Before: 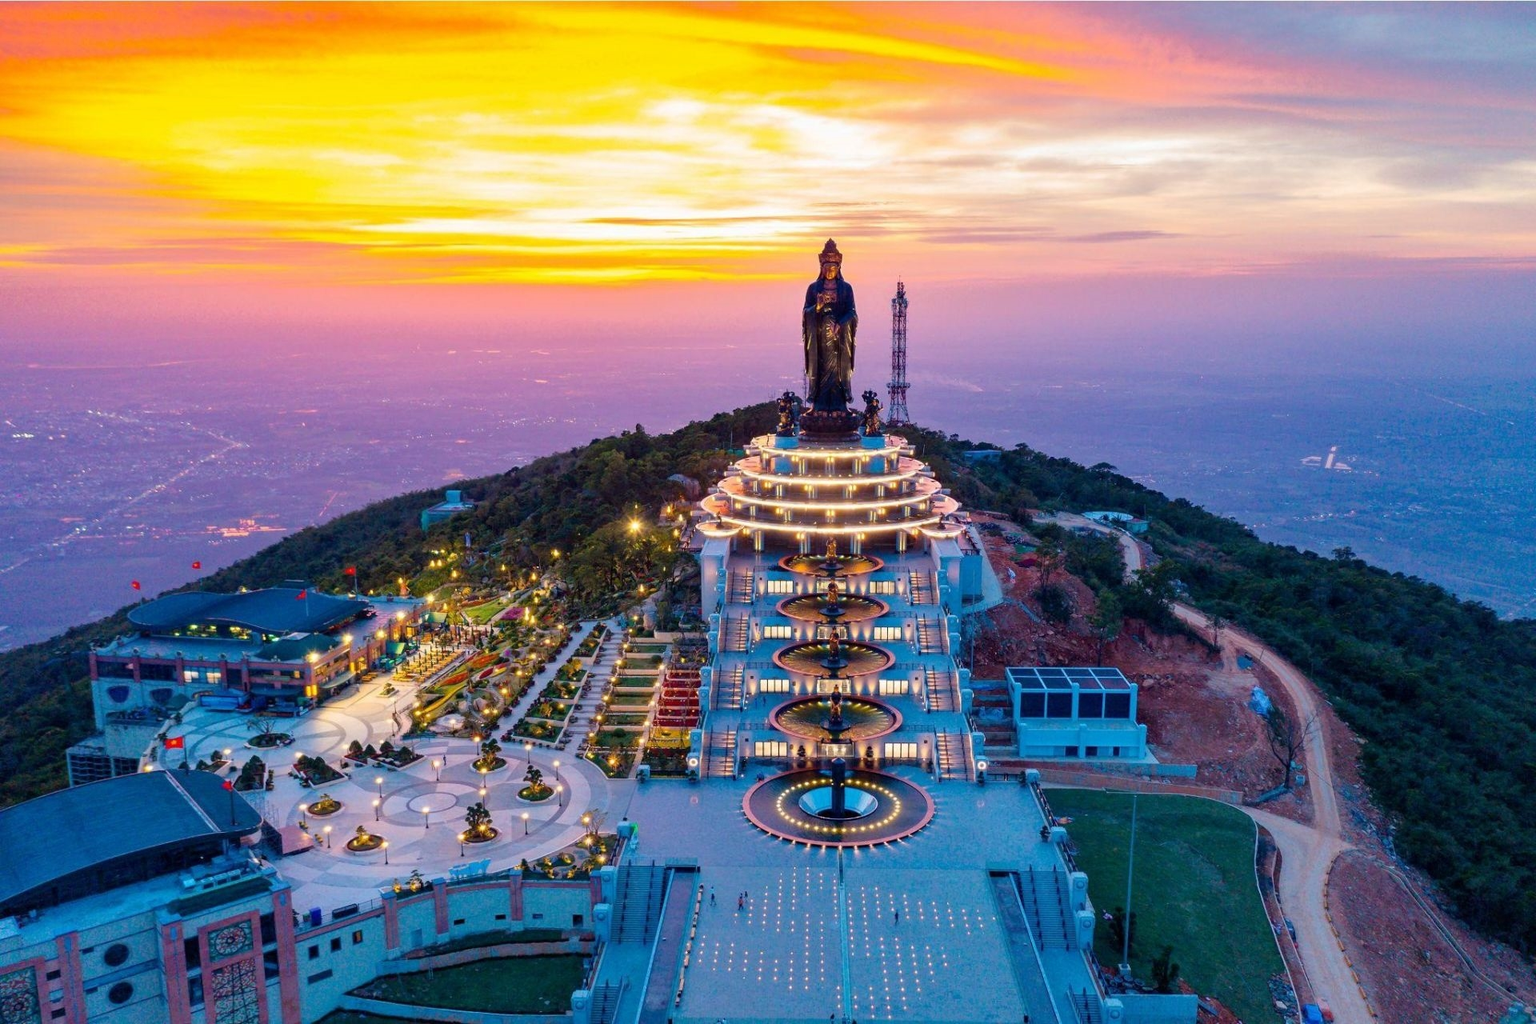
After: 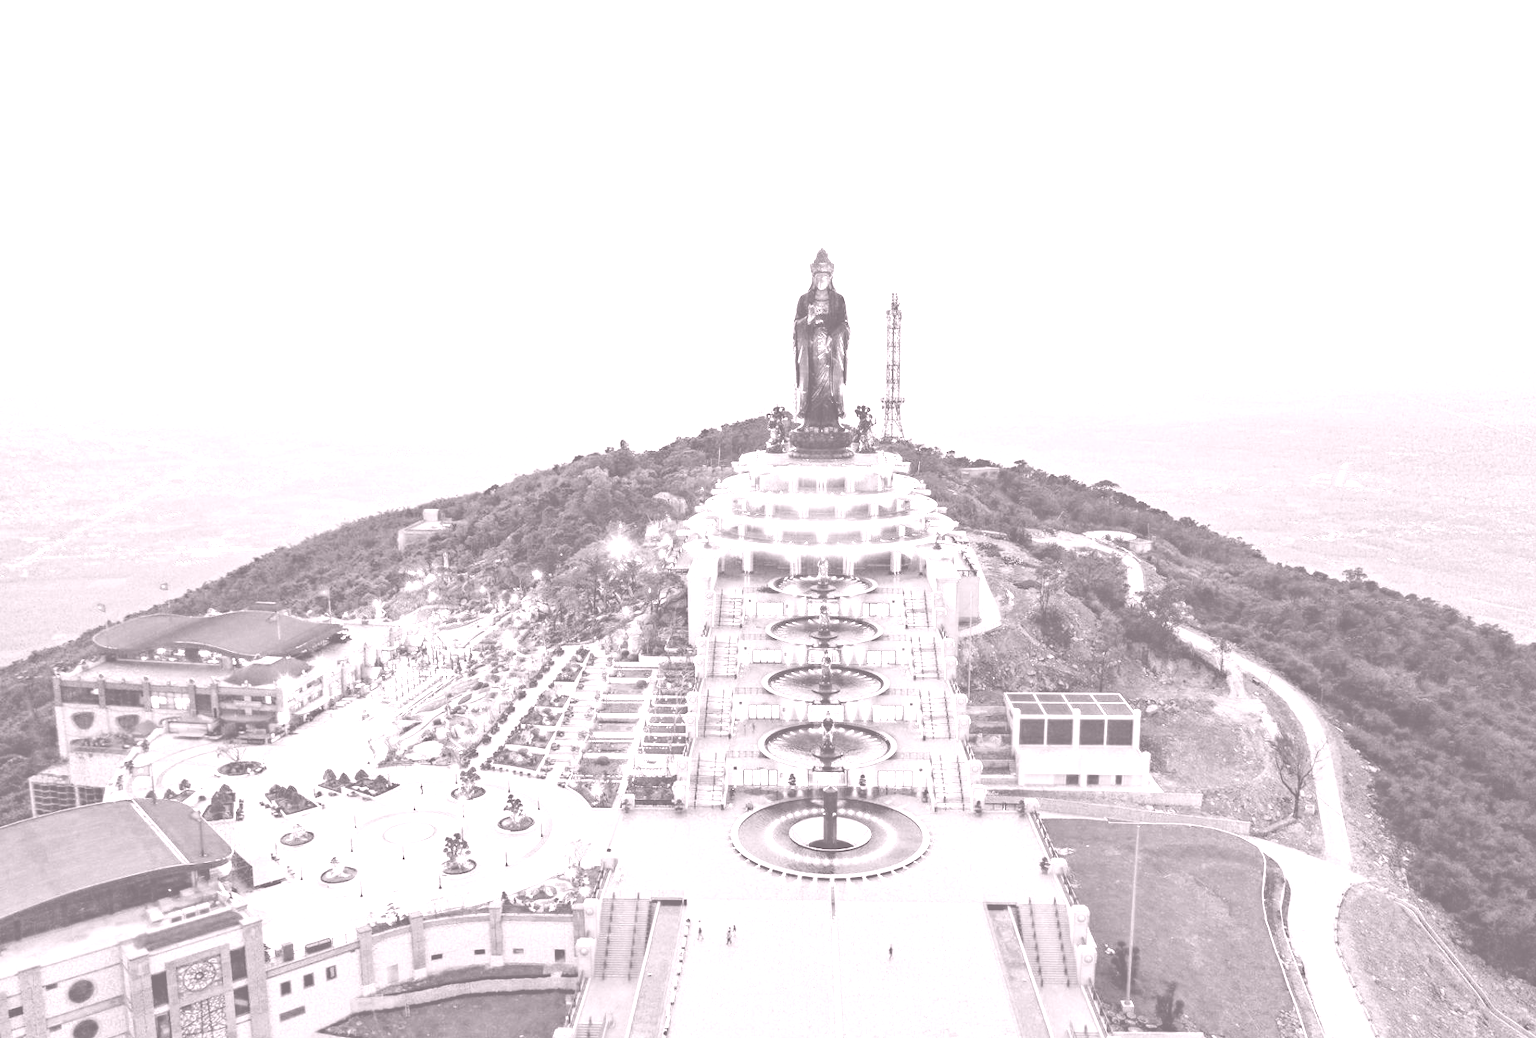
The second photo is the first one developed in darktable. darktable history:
crop and rotate: left 2.536%, right 1.107%, bottom 2.246%
tone curve: curves: ch0 [(0, 0) (0.003, 0.004) (0.011, 0.015) (0.025, 0.033) (0.044, 0.059) (0.069, 0.092) (0.1, 0.132) (0.136, 0.18) (0.177, 0.235) (0.224, 0.297) (0.277, 0.366) (0.335, 0.44) (0.399, 0.52) (0.468, 0.594) (0.543, 0.661) (0.623, 0.727) (0.709, 0.79) (0.801, 0.86) (0.898, 0.928) (1, 1)], preserve colors none
haze removal: compatibility mode true, adaptive false
colorize: hue 25.2°, saturation 83%, source mix 82%, lightness 79%, version 1
